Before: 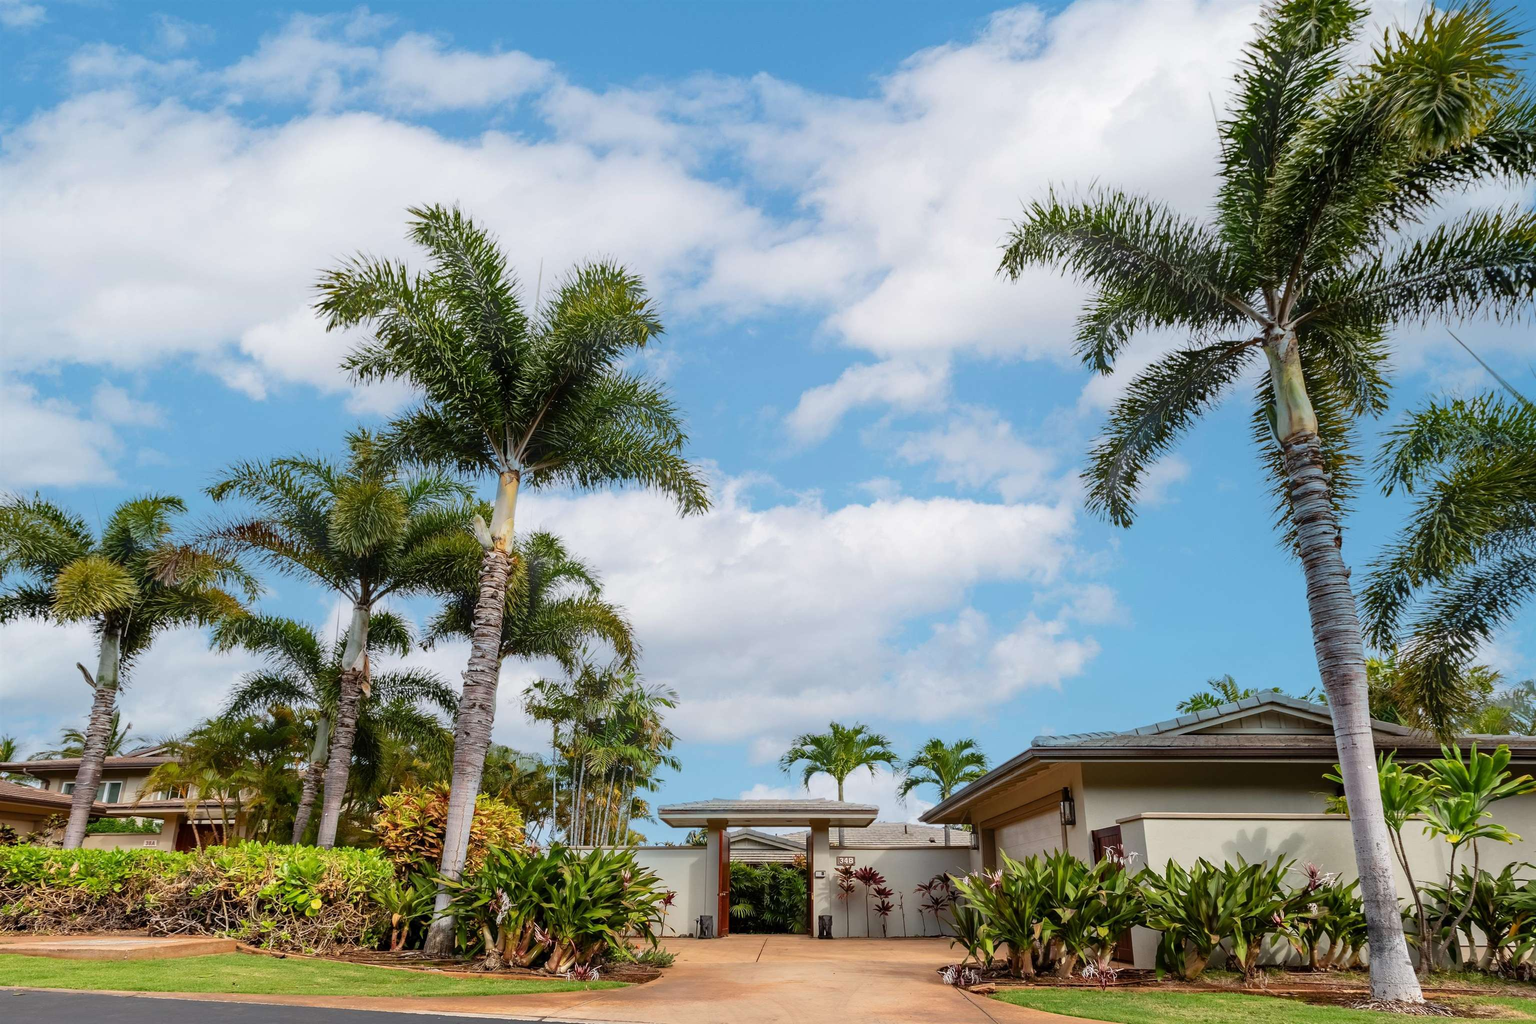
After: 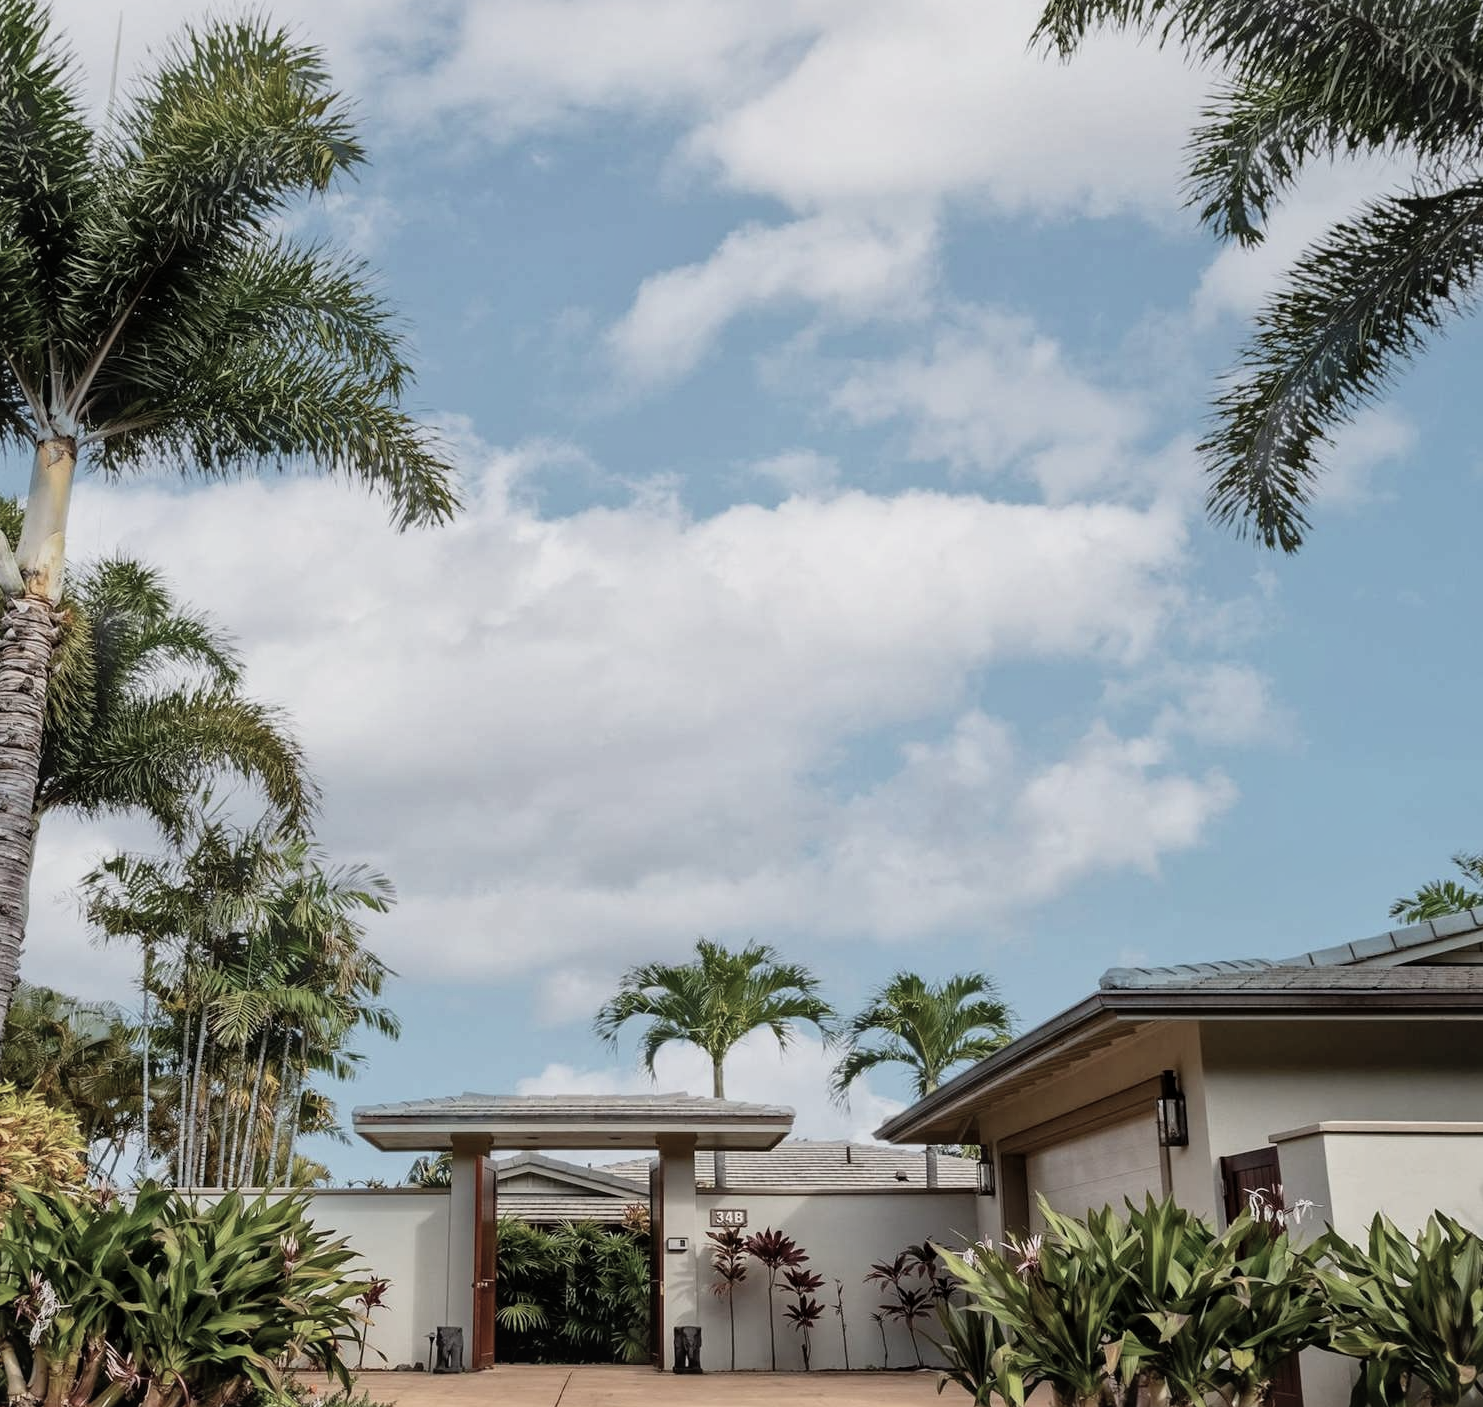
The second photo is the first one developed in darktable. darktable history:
filmic rgb: black relative exposure -9.5 EV, white relative exposure 3.02 EV, hardness 6.12
local contrast: mode bilateral grid, contrast 20, coarseness 50, detail 132%, midtone range 0.2
contrast brightness saturation: contrast -0.05, saturation -0.41
crop: left 31.379%, top 24.658%, right 20.326%, bottom 6.628%
